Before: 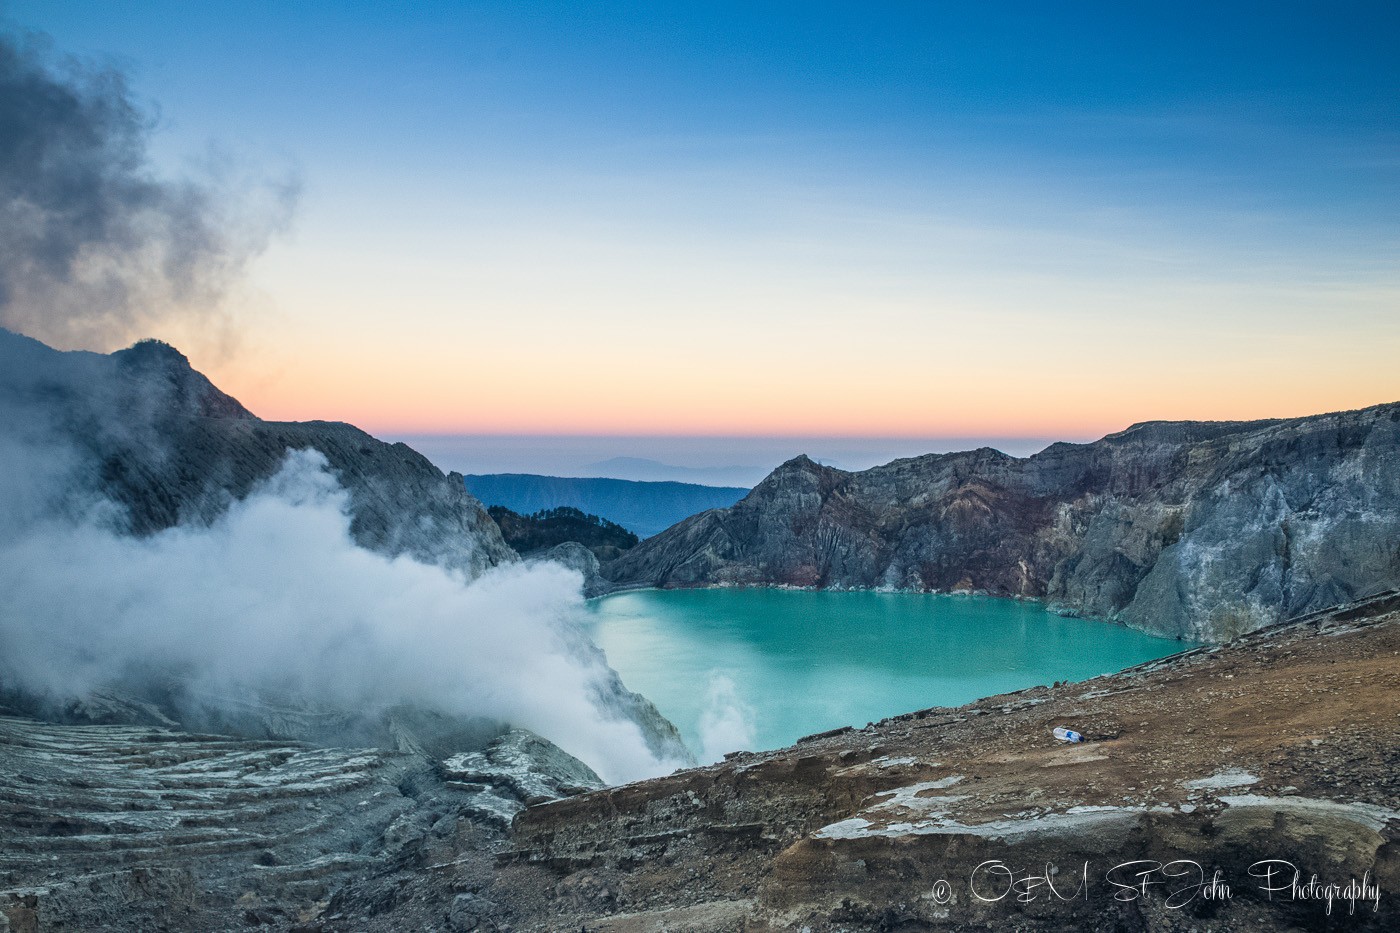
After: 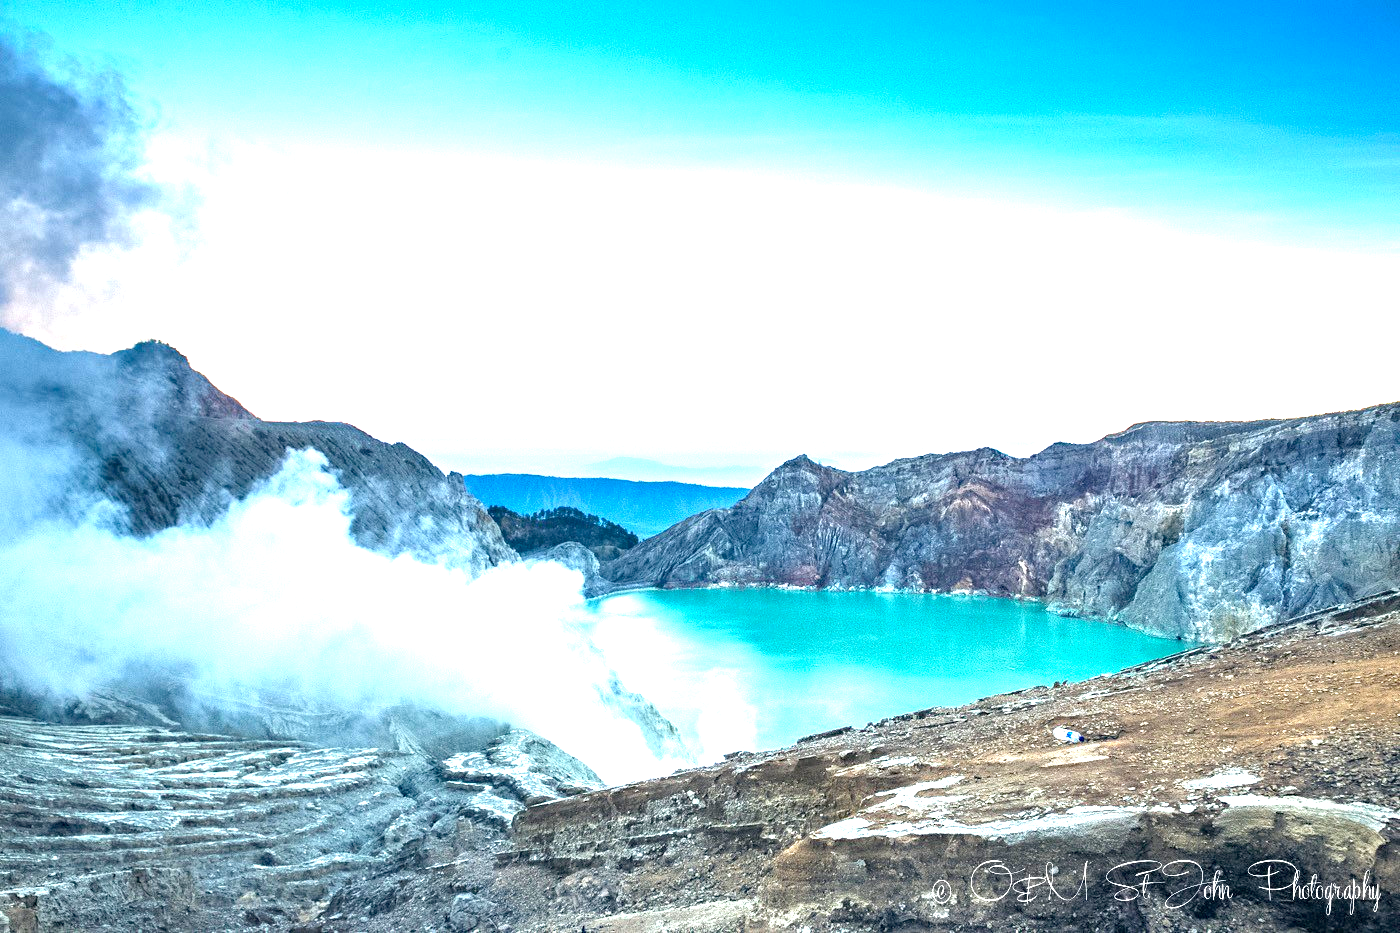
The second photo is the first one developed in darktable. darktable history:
exposure: black level correction 0.002, exposure 1.988 EV, compensate exposure bias true, compensate highlight preservation false
haze removal: adaptive false
